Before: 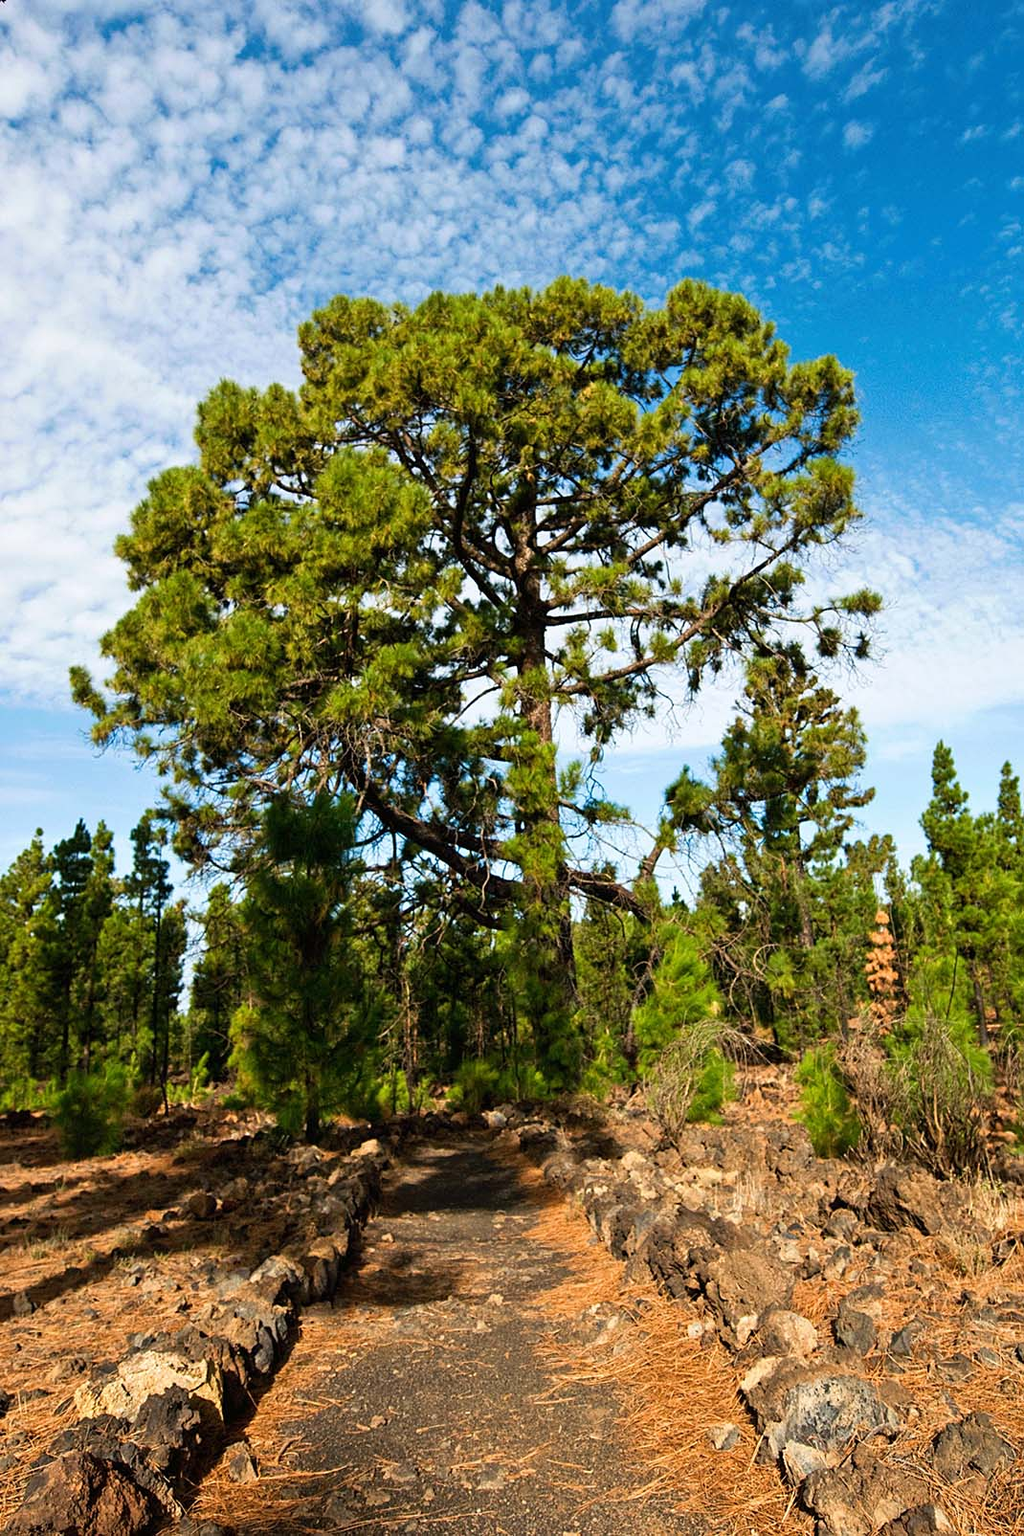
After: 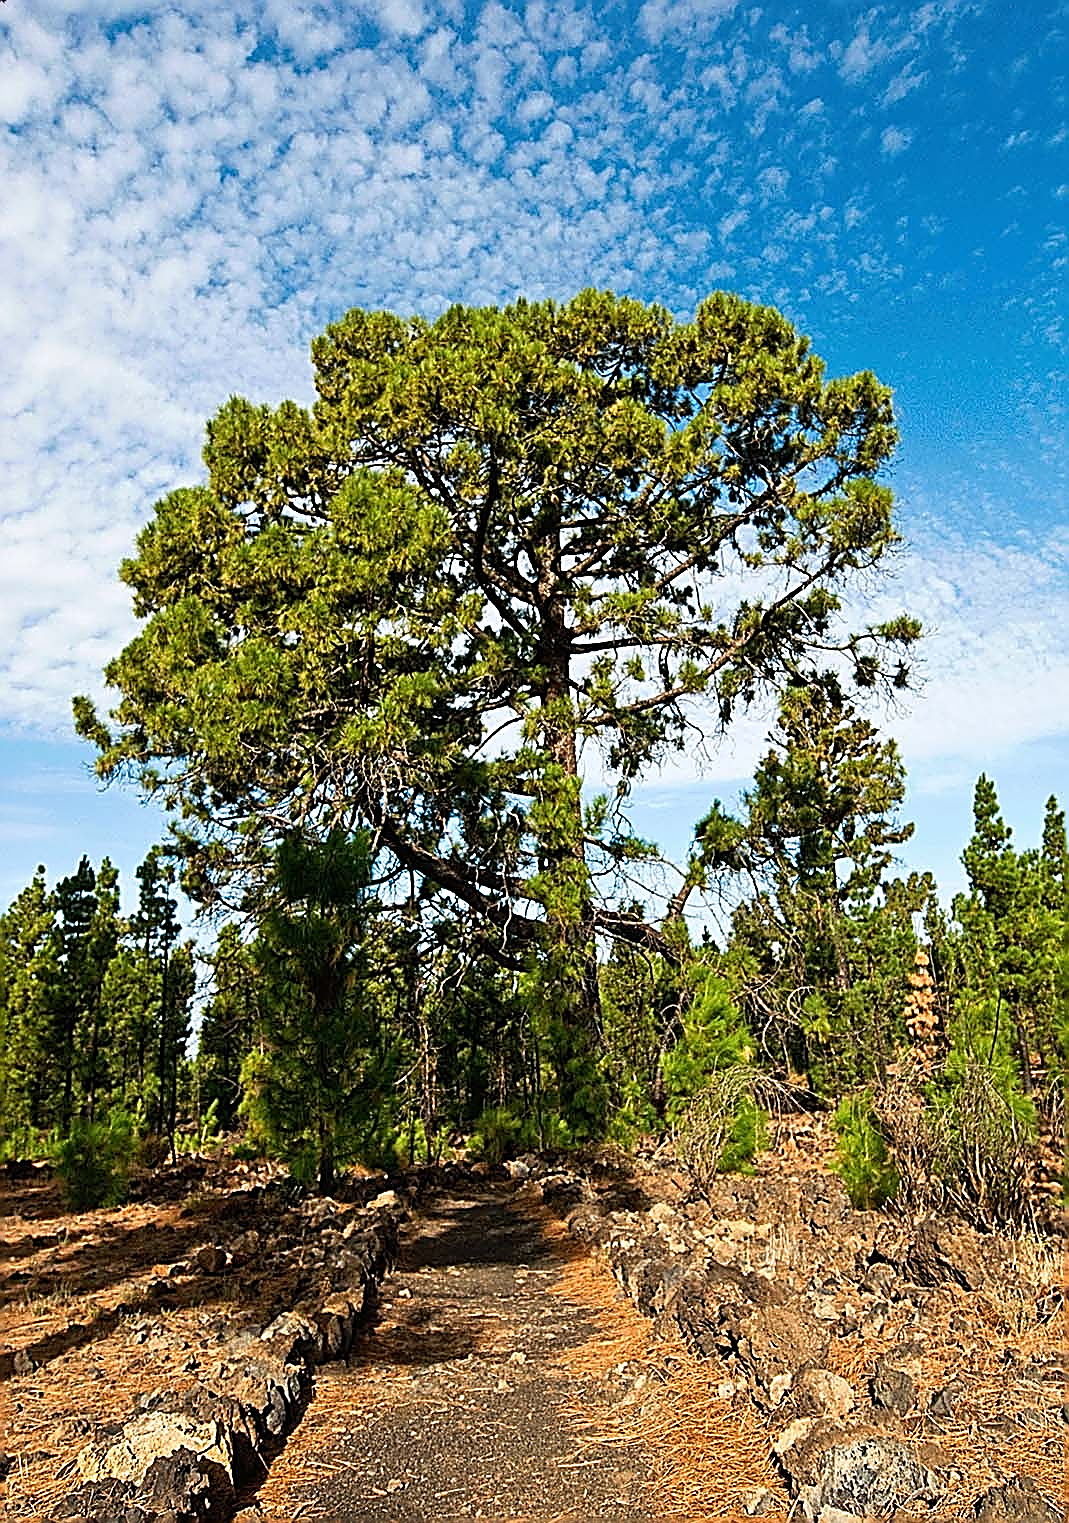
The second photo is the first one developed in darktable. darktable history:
sharpen: amount 2
crop and rotate: top 0%, bottom 5.097%
